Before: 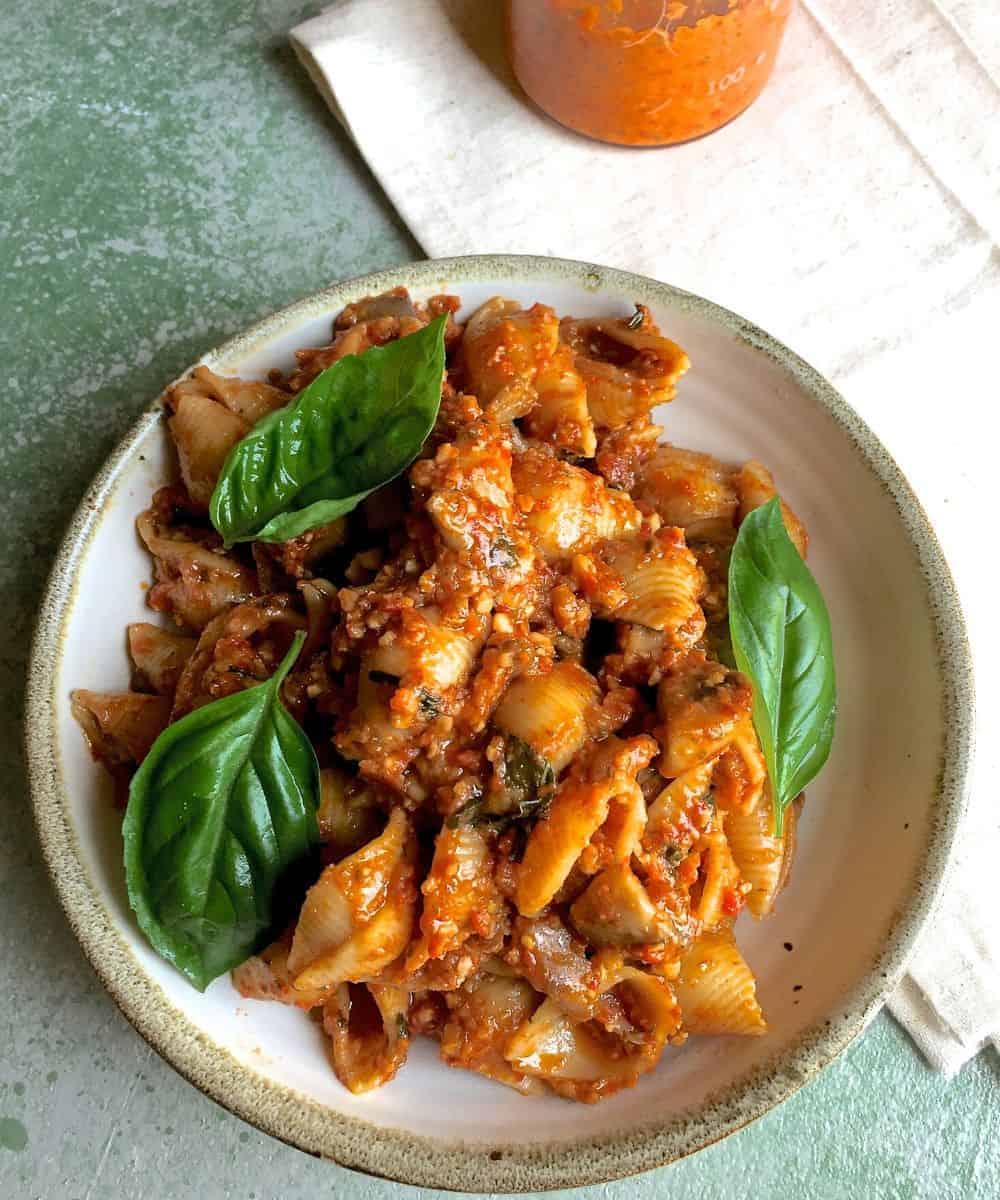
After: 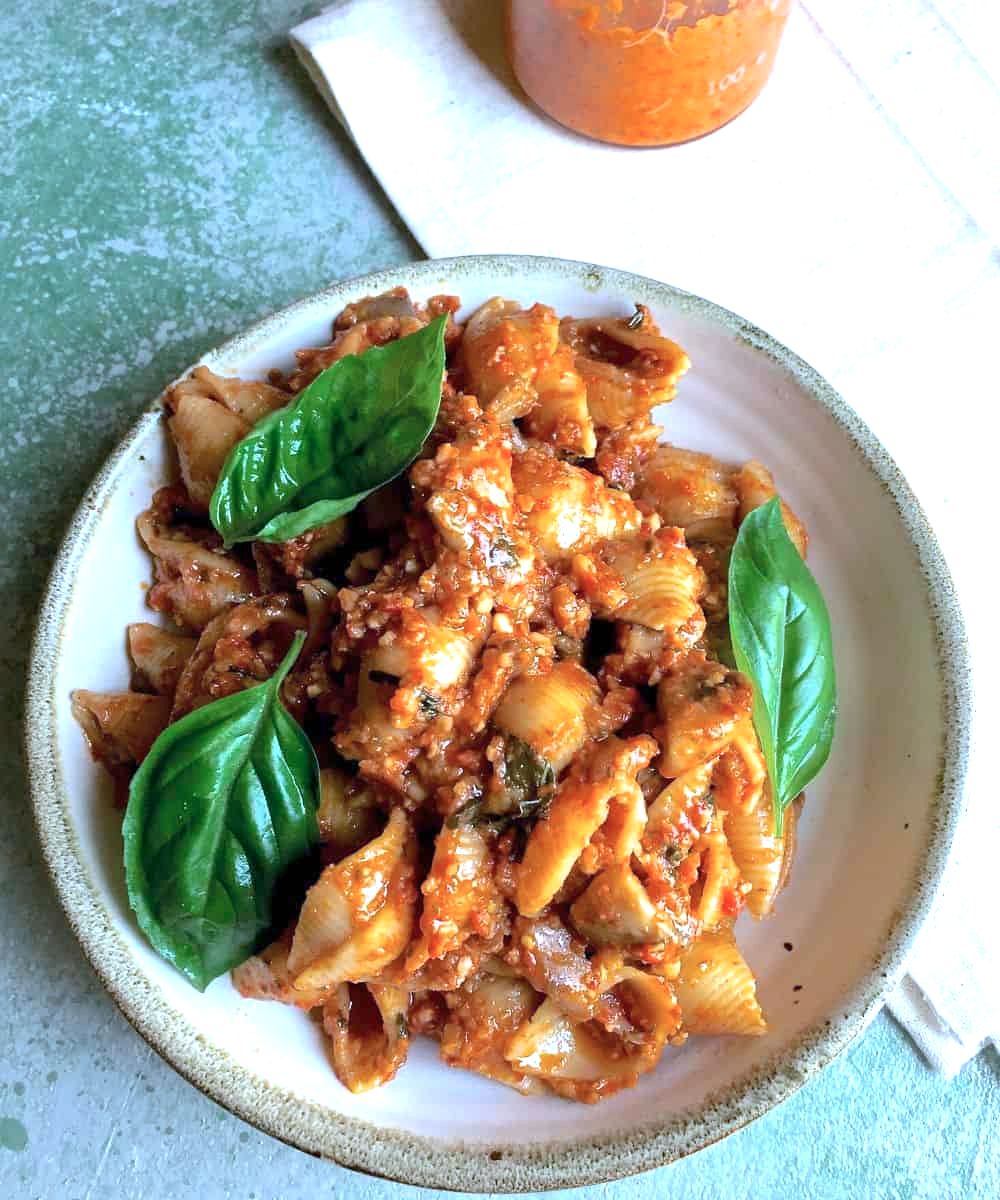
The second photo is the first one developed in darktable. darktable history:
color calibration: illuminant custom, x 0.392, y 0.392, temperature 3868.76 K
exposure: exposure 0.525 EV, compensate exposure bias true, compensate highlight preservation false
base curve: preserve colors average RGB
